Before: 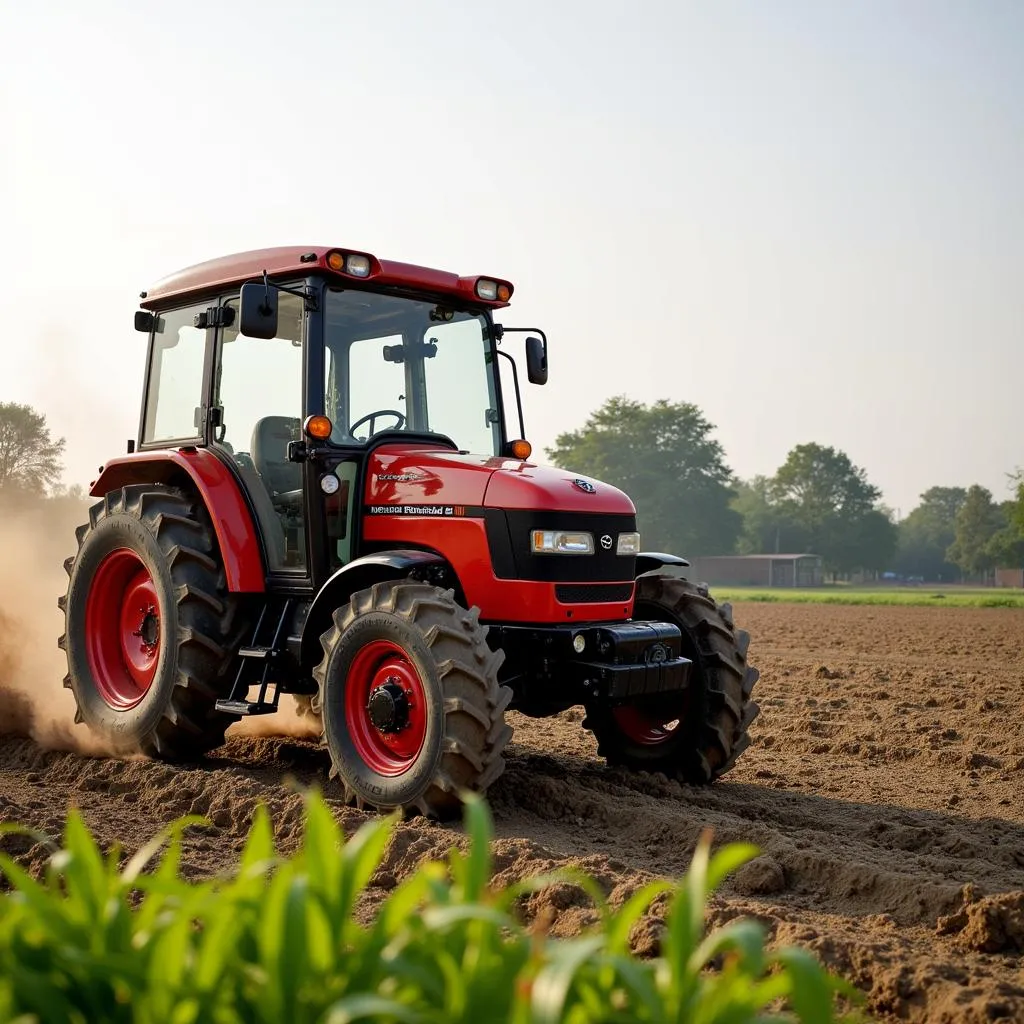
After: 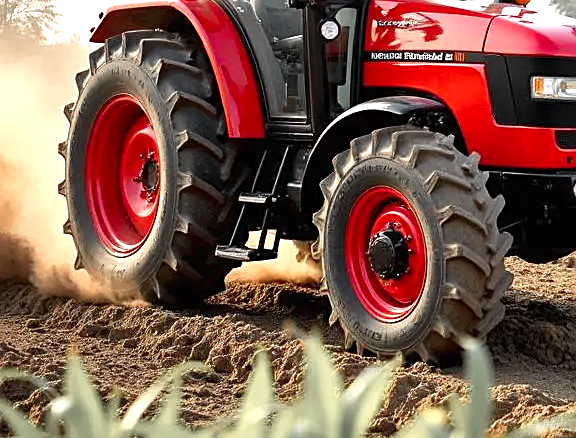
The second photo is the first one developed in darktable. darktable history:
base curve: curves: ch0 [(0, 0) (0.989, 0.992)], preserve colors none
exposure: black level correction 0, exposure 0.954 EV, compensate highlight preservation false
sharpen: on, module defaults
color zones: curves: ch1 [(0, 0.638) (0.193, 0.442) (0.286, 0.15) (0.429, 0.14) (0.571, 0.142) (0.714, 0.154) (0.857, 0.175) (1, 0.638)]
crop: top 44.374%, right 43.723%, bottom 12.769%
